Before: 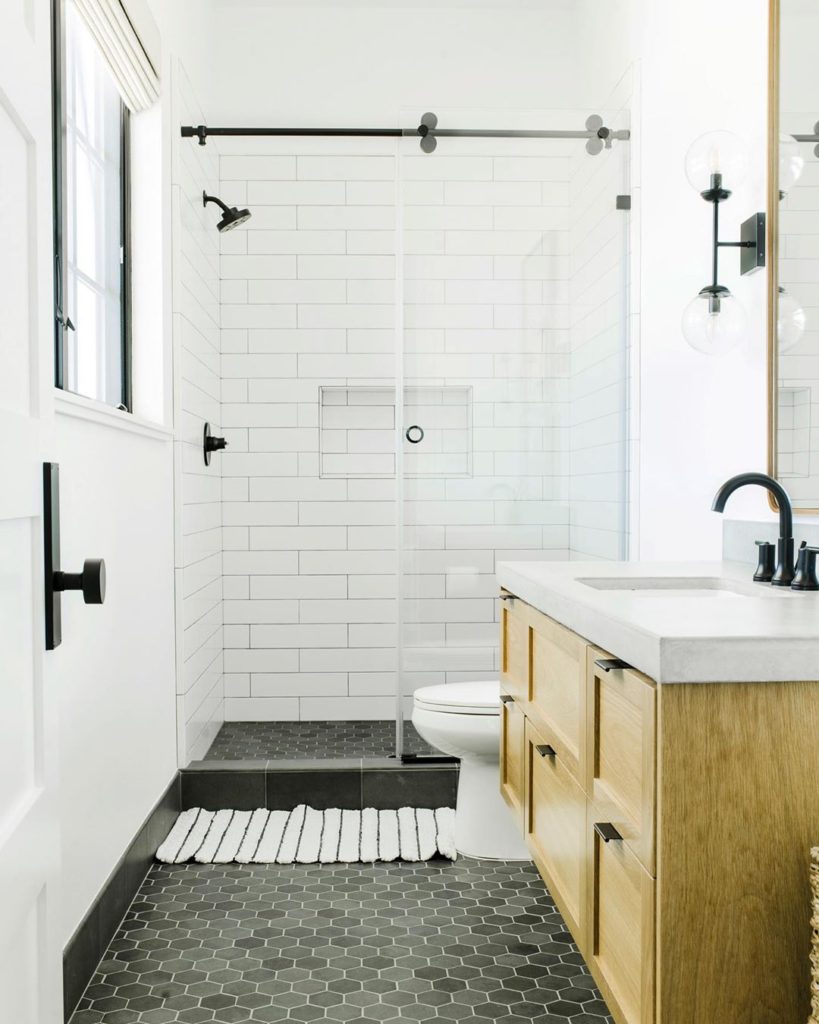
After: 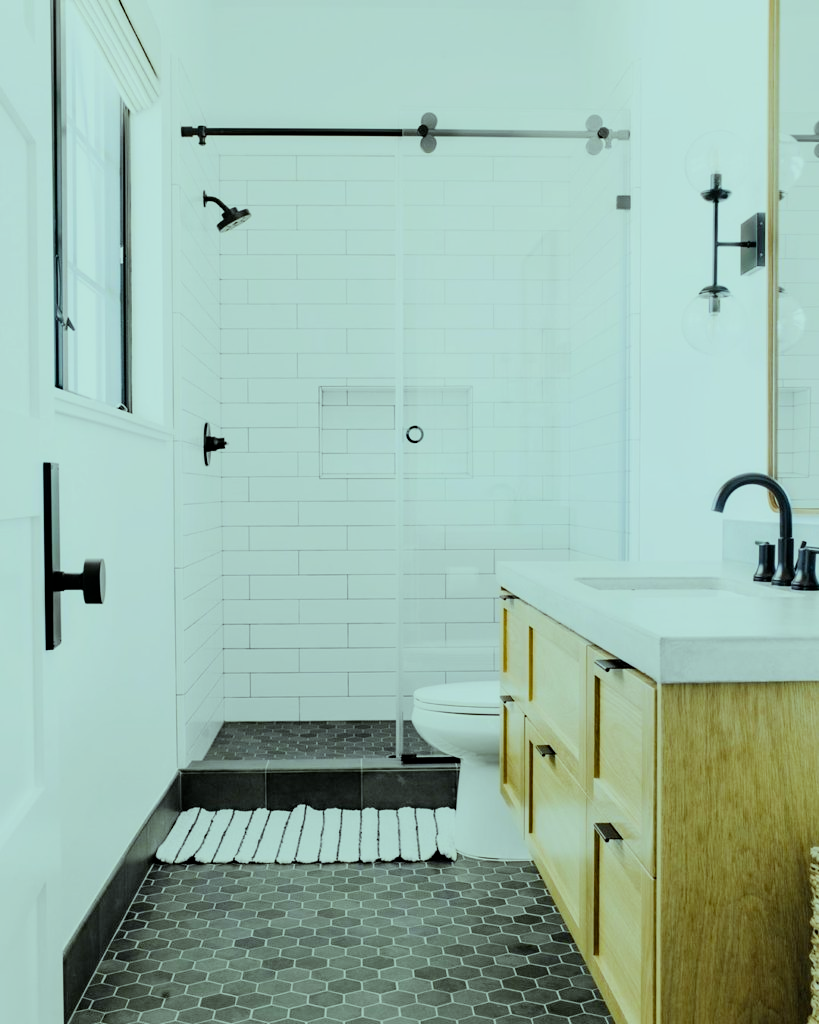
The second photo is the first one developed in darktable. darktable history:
haze removal: compatibility mode true, adaptive false
filmic rgb: black relative exposure -7.65 EV, white relative exposure 4.56 EV, hardness 3.61
color balance: mode lift, gamma, gain (sRGB), lift [0.997, 0.979, 1.021, 1.011], gamma [1, 1.084, 0.916, 0.998], gain [1, 0.87, 1.13, 1.101], contrast 4.55%, contrast fulcrum 38.24%, output saturation 104.09%
